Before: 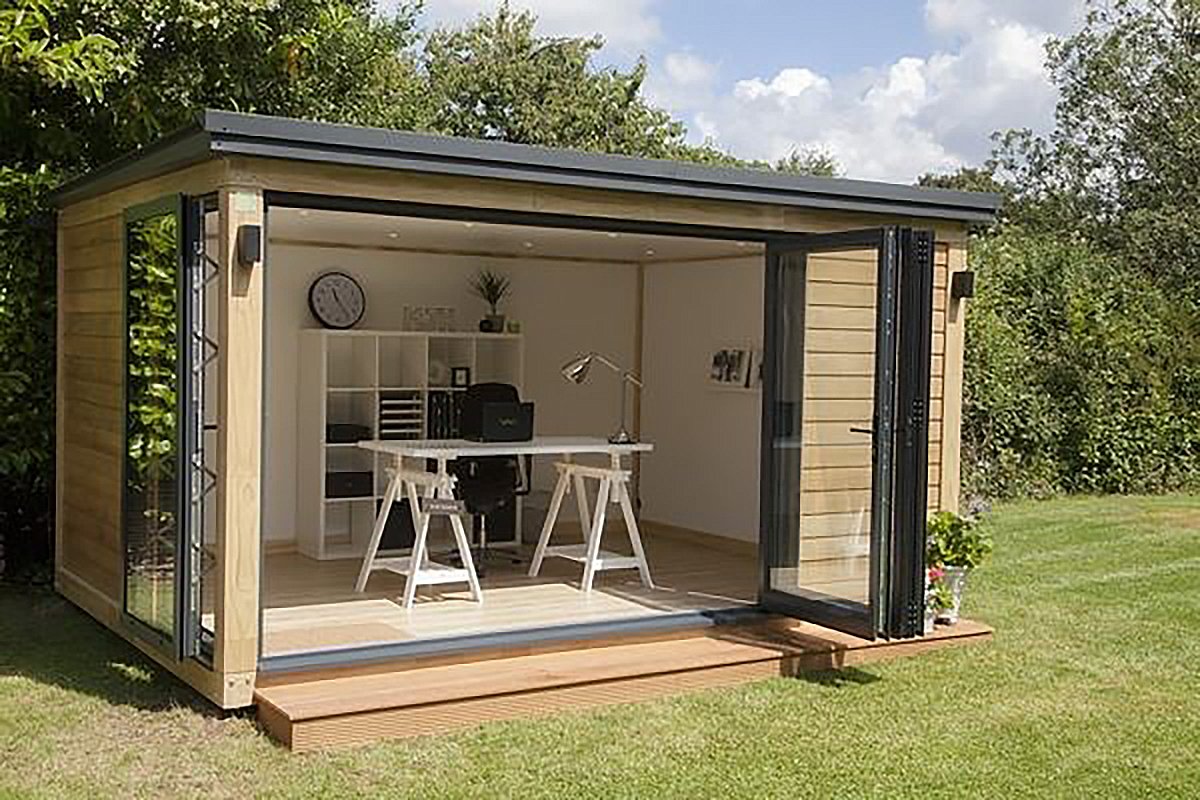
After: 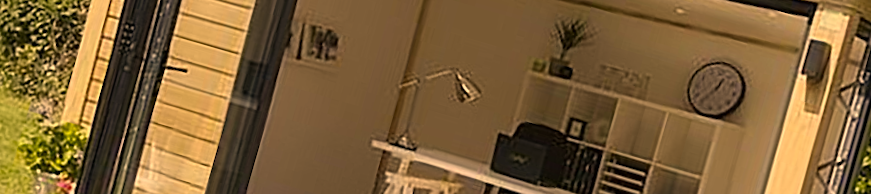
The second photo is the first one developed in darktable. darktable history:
color correction: highlights a* 15, highlights b* 31.55
crop and rotate: angle 16.12°, top 30.835%, bottom 35.653%
